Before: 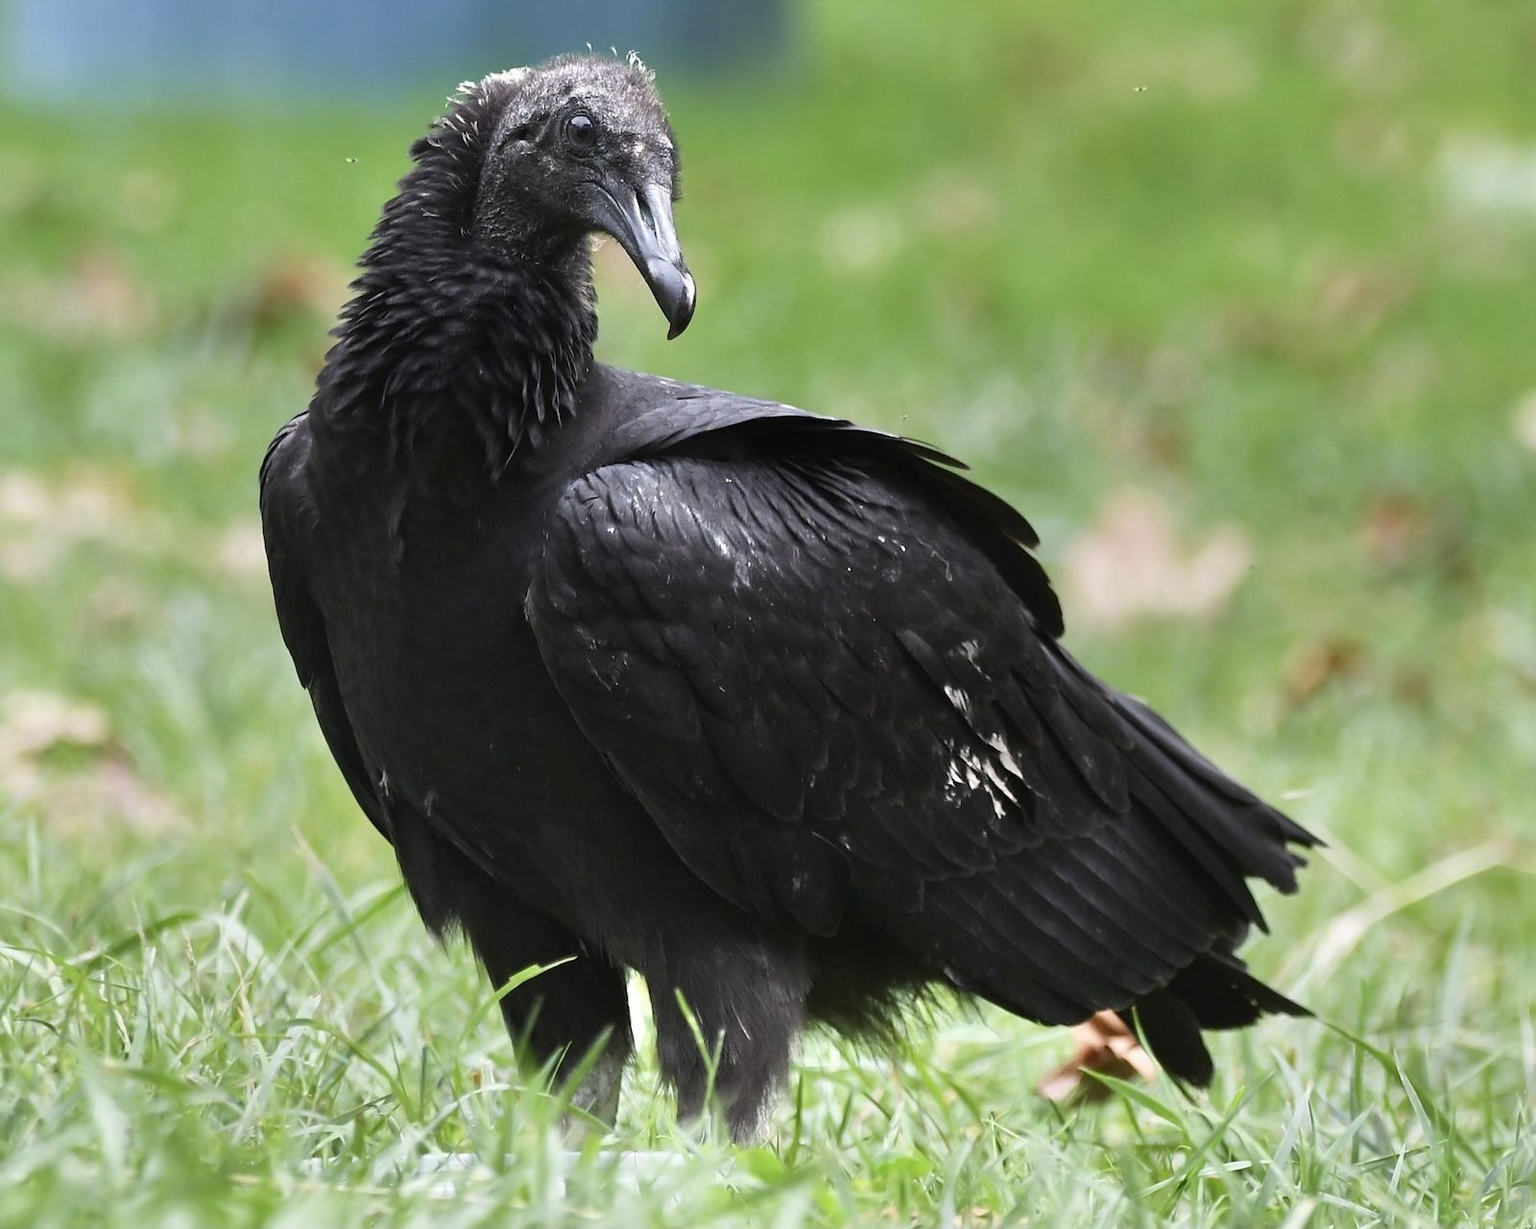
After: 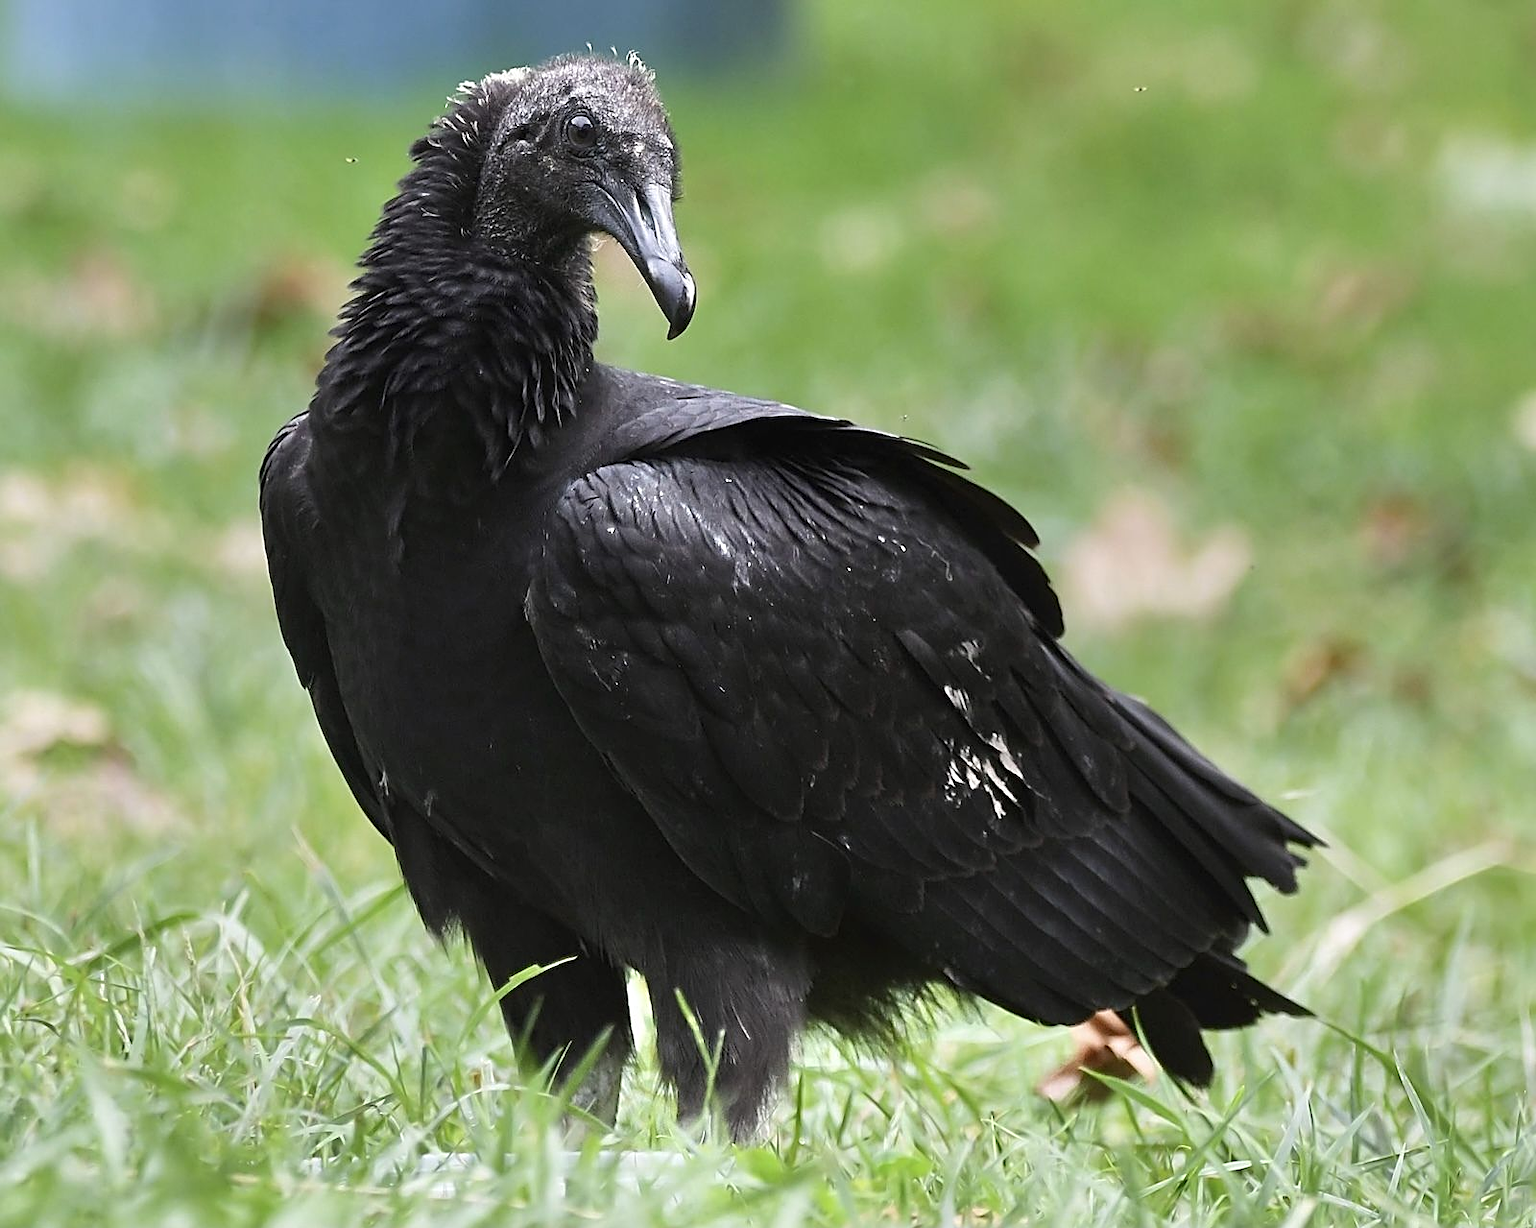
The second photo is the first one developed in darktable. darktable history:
sharpen: amount 0.601
